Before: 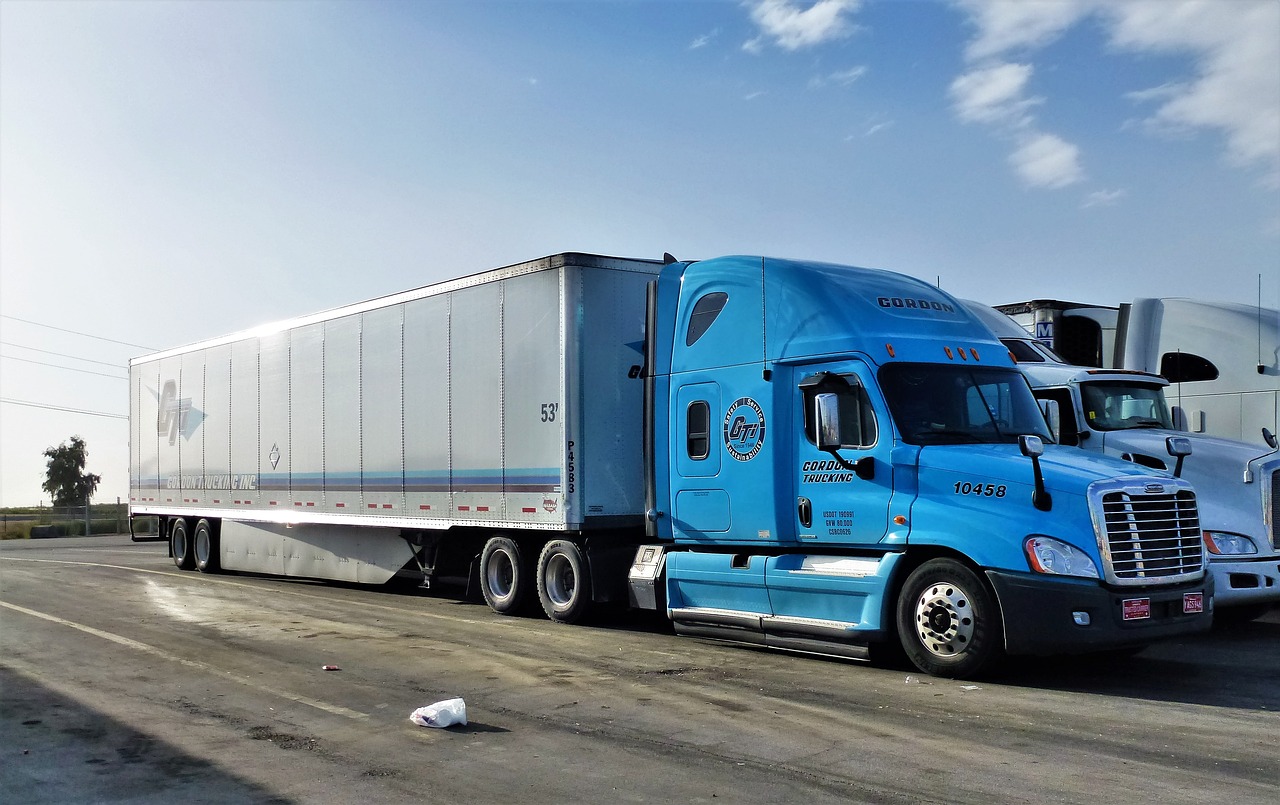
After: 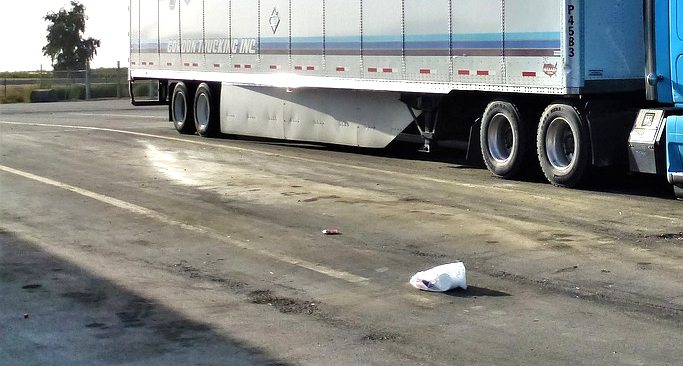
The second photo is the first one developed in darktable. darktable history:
exposure: black level correction 0, exposure 0.499 EV, compensate highlight preservation false
crop and rotate: top 54.334%, right 46.6%, bottom 0.108%
